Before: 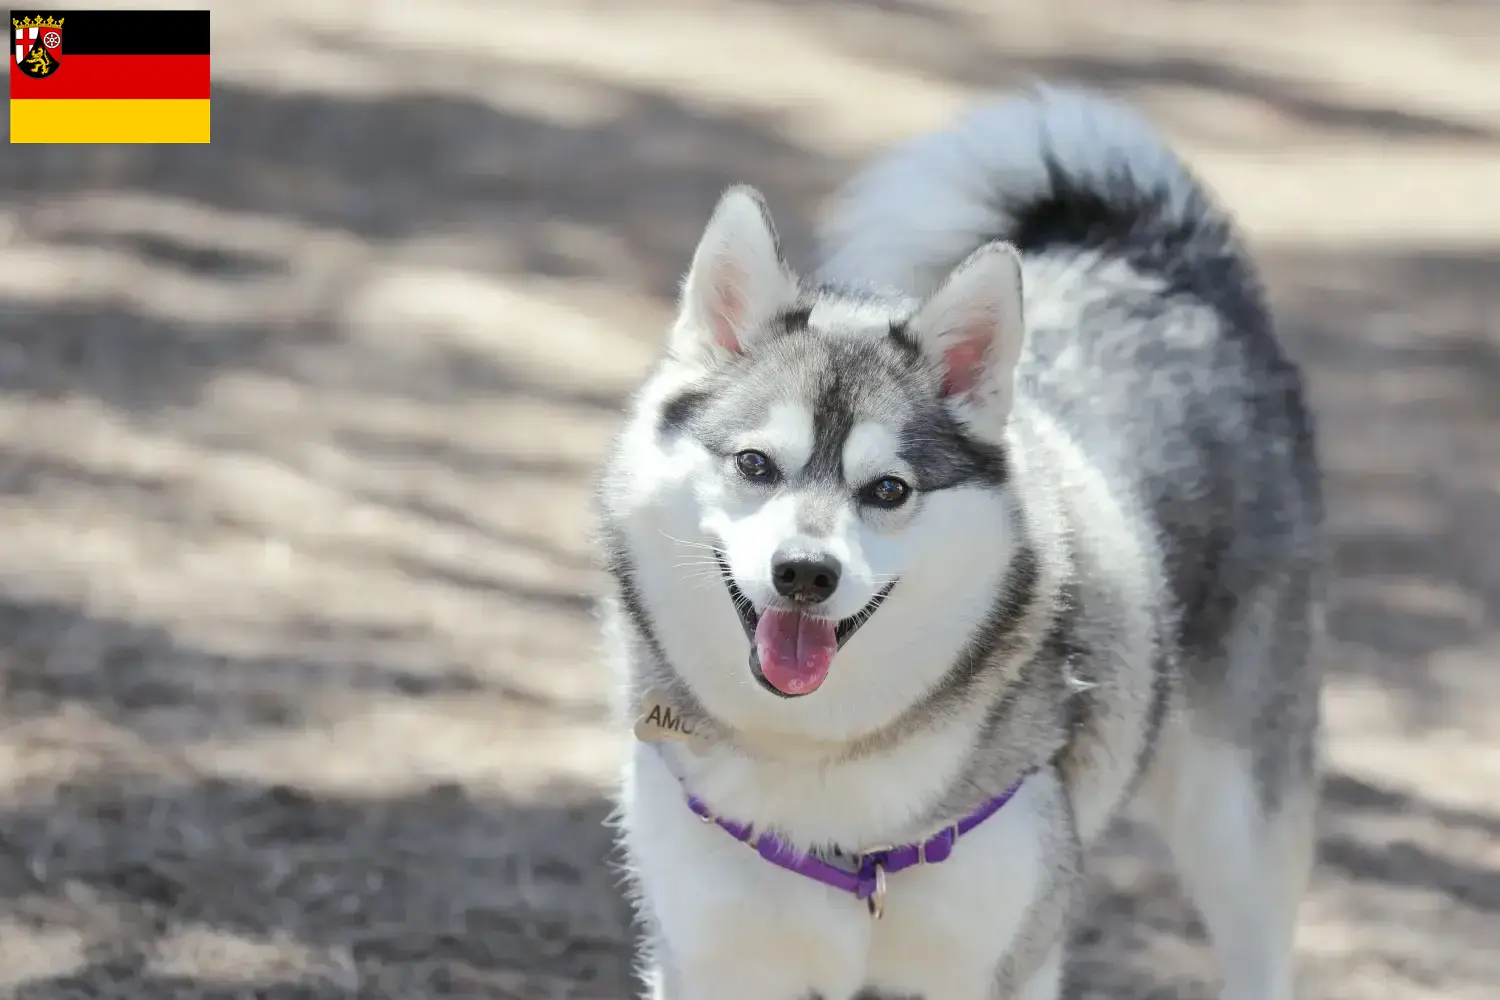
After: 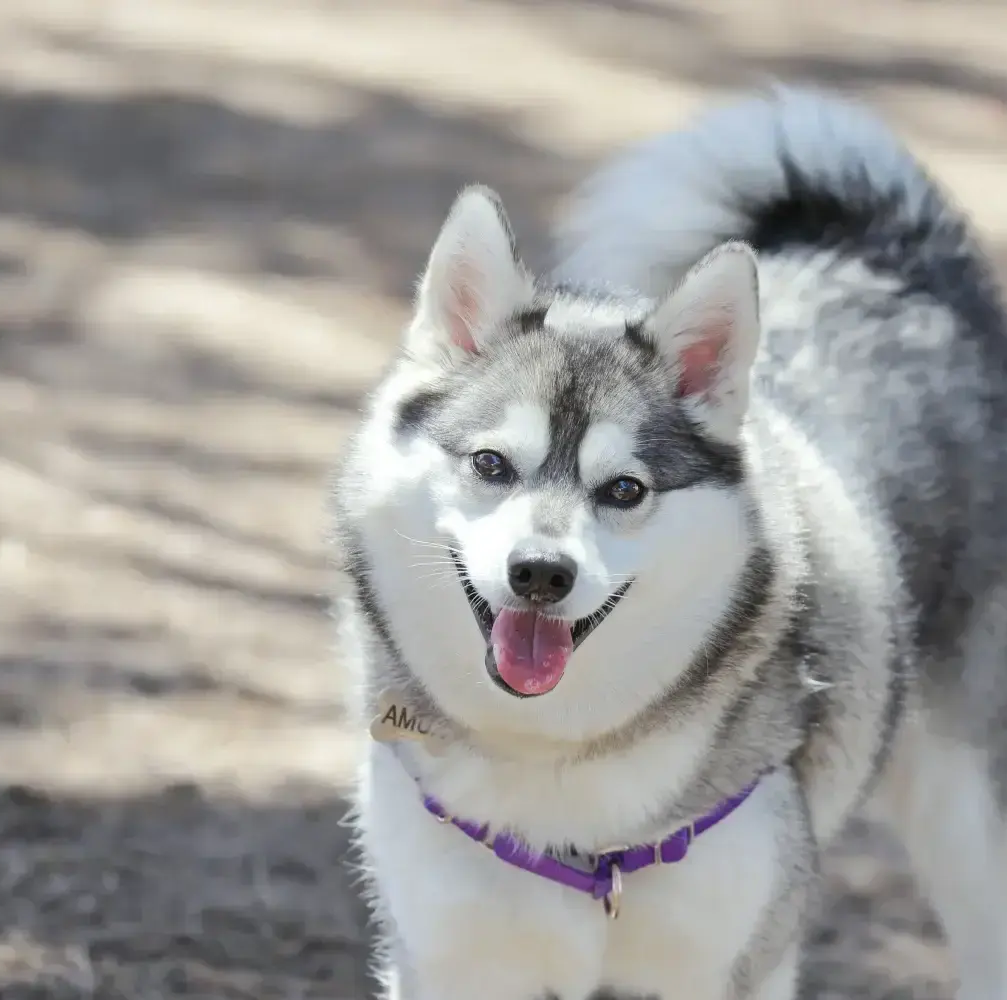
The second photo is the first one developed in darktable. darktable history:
tone equalizer: on, module defaults
crop and rotate: left 17.614%, right 15.239%
